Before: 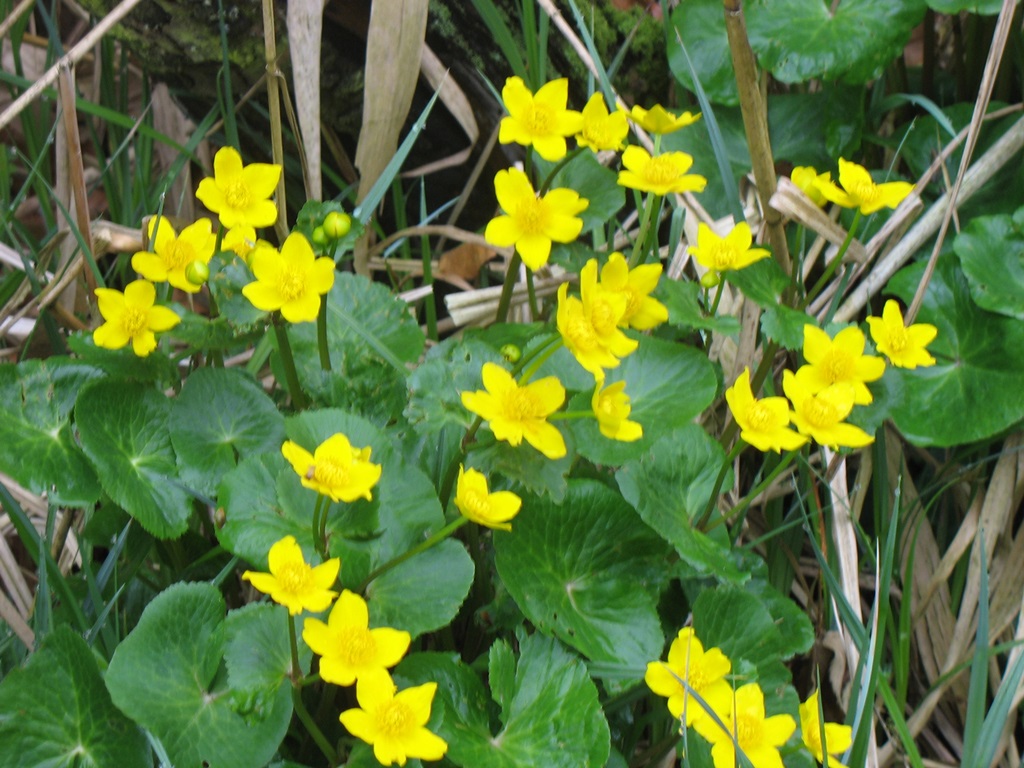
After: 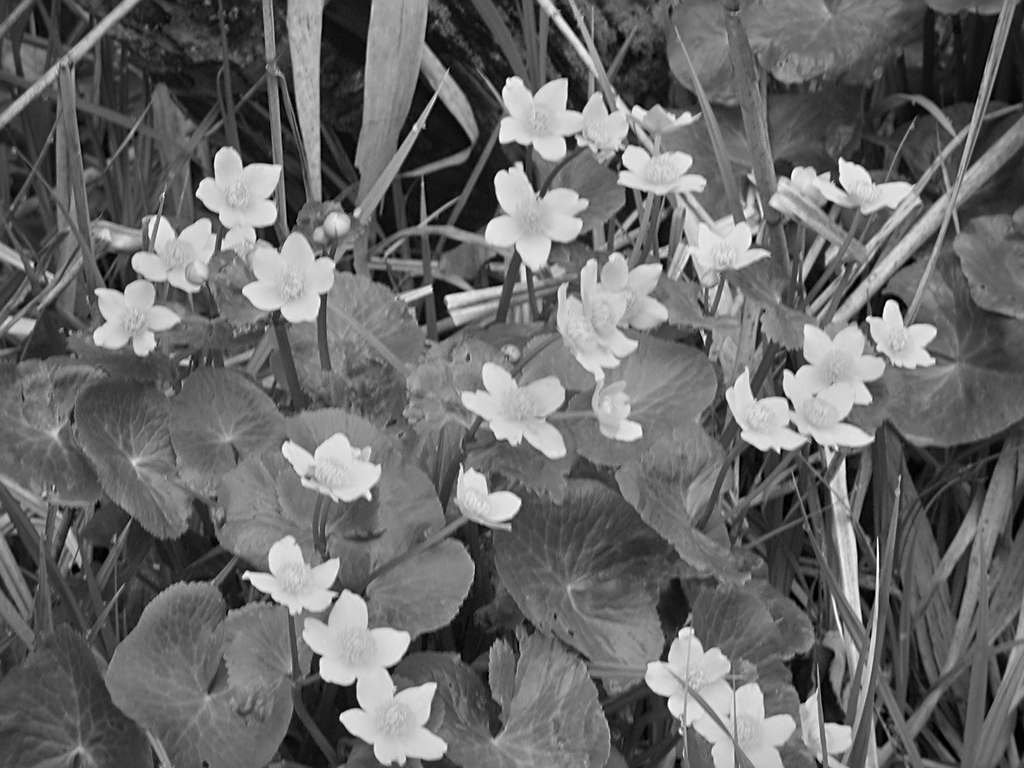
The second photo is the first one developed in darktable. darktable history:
exposure: black level correction 0.001, exposure 0.014 EV, compensate highlight preservation false
vignetting: on, module defaults
monochrome: size 1
sharpen: on, module defaults
